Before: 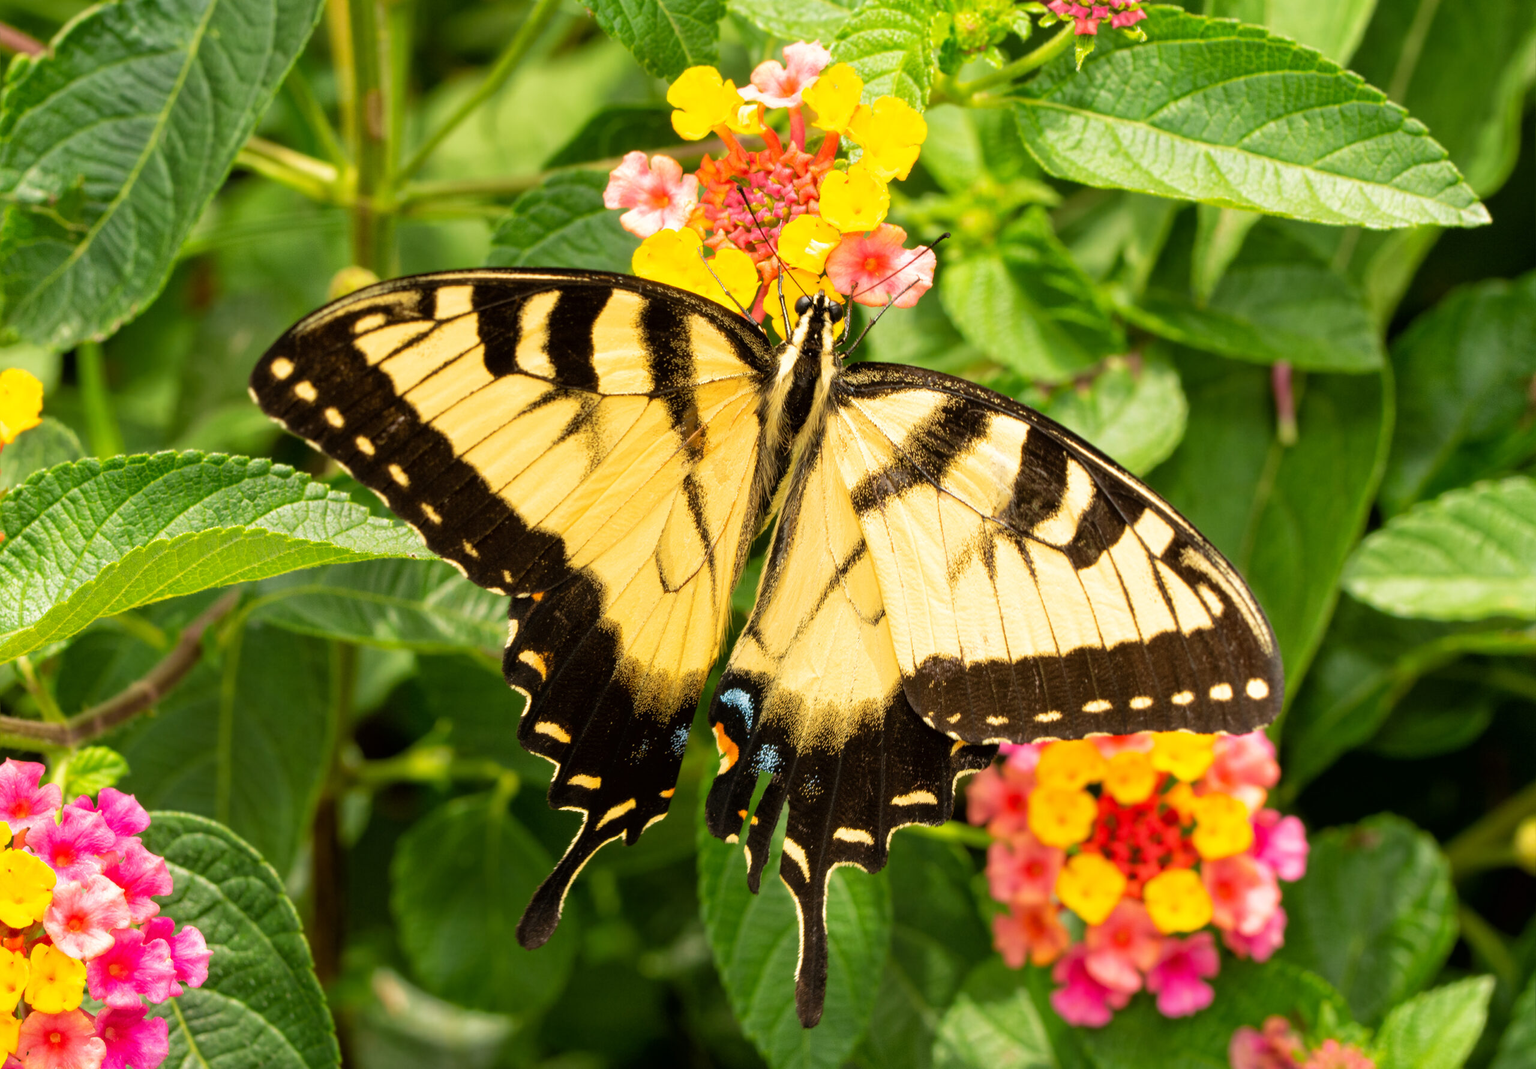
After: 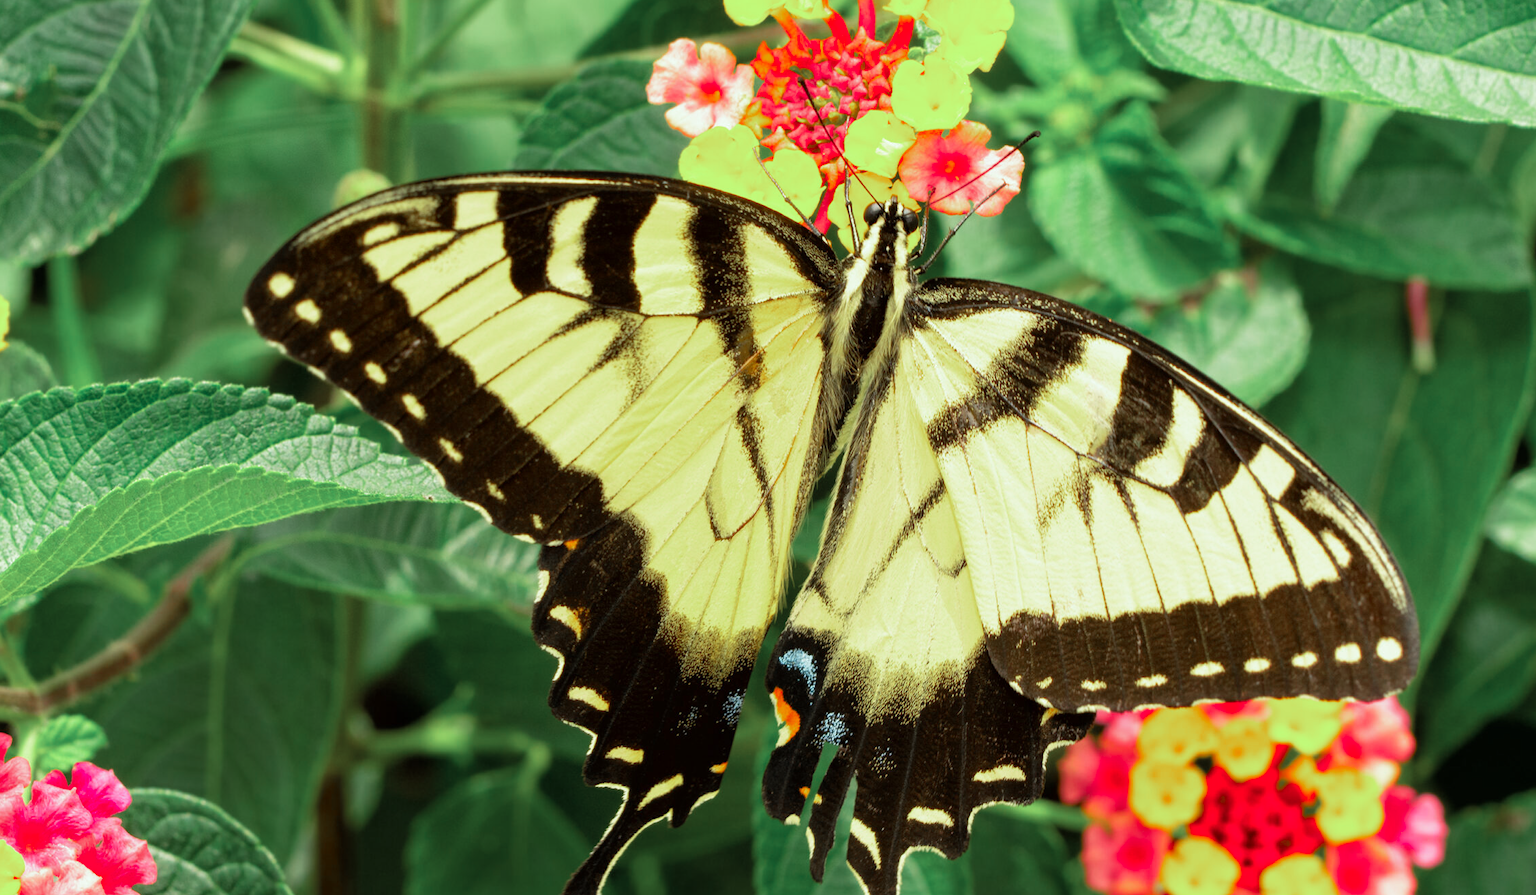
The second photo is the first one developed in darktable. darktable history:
crop and rotate: left 2.288%, top 11.055%, right 9.676%, bottom 15.256%
color zones: curves: ch0 [(0, 0.466) (0.128, 0.466) (0.25, 0.5) (0.375, 0.456) (0.5, 0.5) (0.625, 0.5) (0.737, 0.652) (0.875, 0.5)]; ch1 [(0, 0.603) (0.125, 0.618) (0.261, 0.348) (0.372, 0.353) (0.497, 0.363) (0.611, 0.45) (0.731, 0.427) (0.875, 0.518) (0.998, 0.652)]; ch2 [(0, 0.559) (0.125, 0.451) (0.253, 0.564) (0.37, 0.578) (0.5, 0.466) (0.625, 0.471) (0.731, 0.471) (0.88, 0.485)]
color correction: highlights a* -6.5, highlights b* 0.844
